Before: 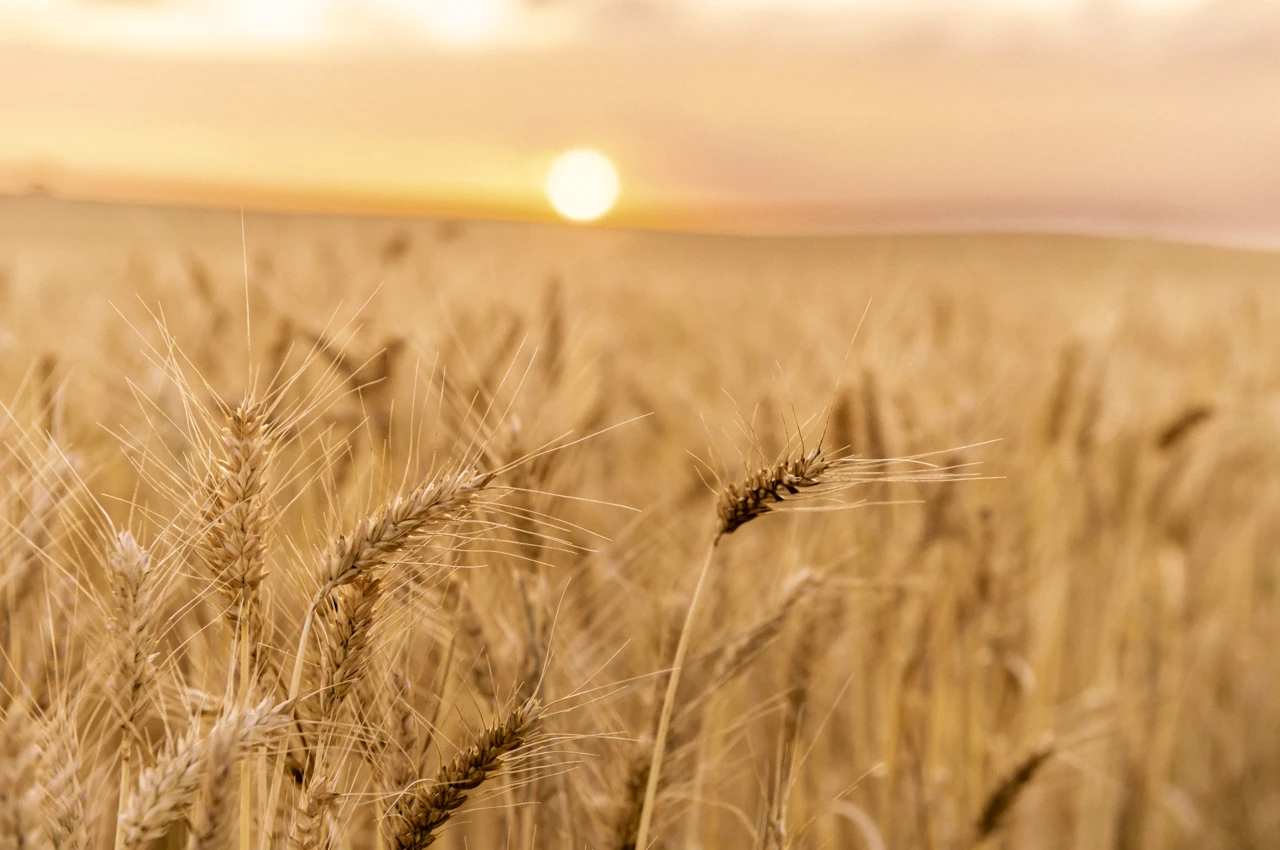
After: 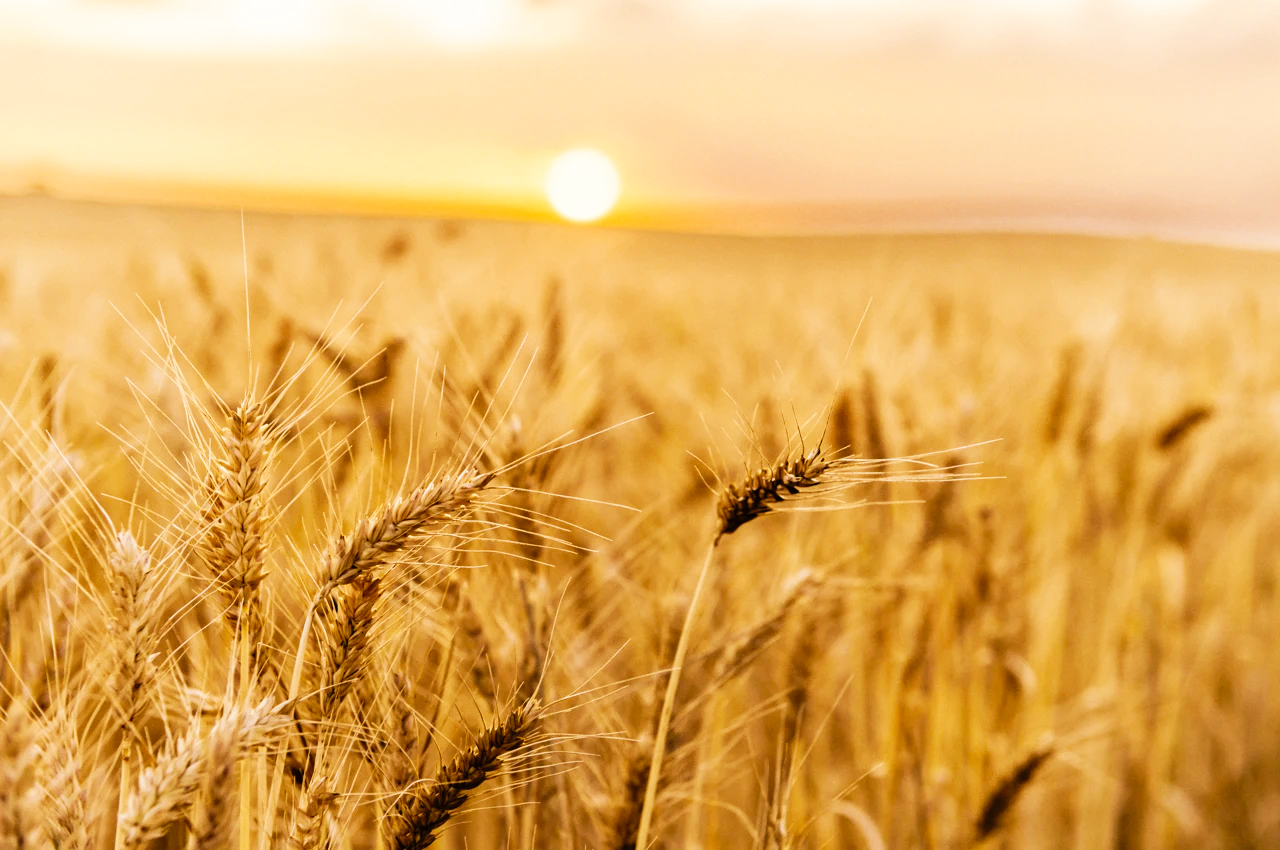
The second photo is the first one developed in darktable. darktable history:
exposure: compensate highlight preservation false
tone curve: curves: ch0 [(0, 0) (0.003, 0.002) (0.011, 0.006) (0.025, 0.014) (0.044, 0.02) (0.069, 0.027) (0.1, 0.036) (0.136, 0.05) (0.177, 0.081) (0.224, 0.118) (0.277, 0.183) (0.335, 0.262) (0.399, 0.351) (0.468, 0.456) (0.543, 0.571) (0.623, 0.692) (0.709, 0.795) (0.801, 0.88) (0.898, 0.948) (1, 1)], preserve colors none
